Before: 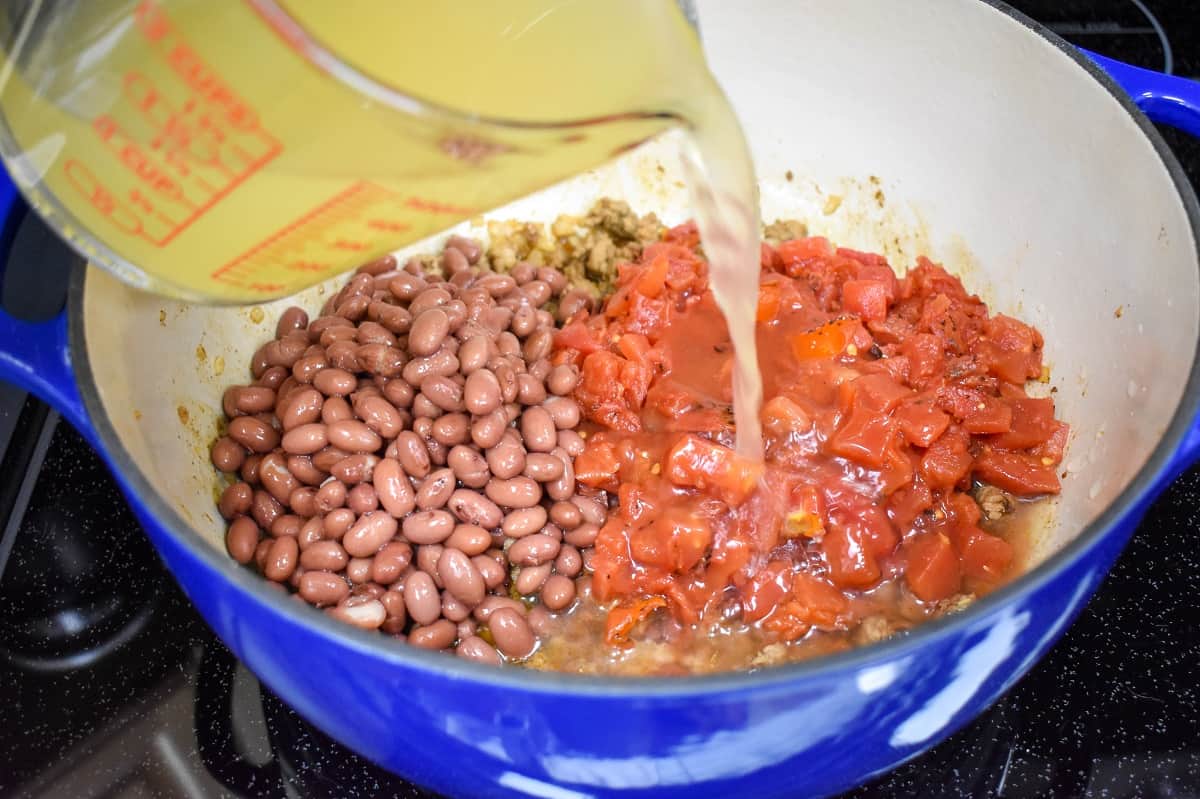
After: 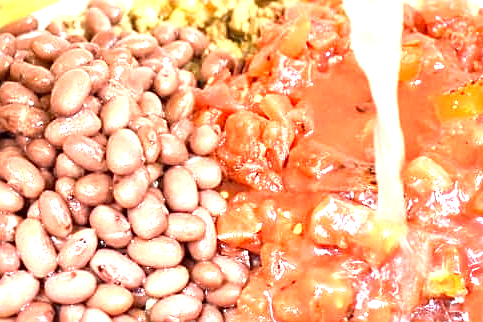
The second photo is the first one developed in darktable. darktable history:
sharpen: on, module defaults
local contrast: mode bilateral grid, contrast 20, coarseness 50, detail 129%, midtone range 0.2
crop: left 29.847%, top 30.055%, right 29.879%, bottom 29.636%
exposure: black level correction 0.001, exposure 1.398 EV, compensate highlight preservation false
